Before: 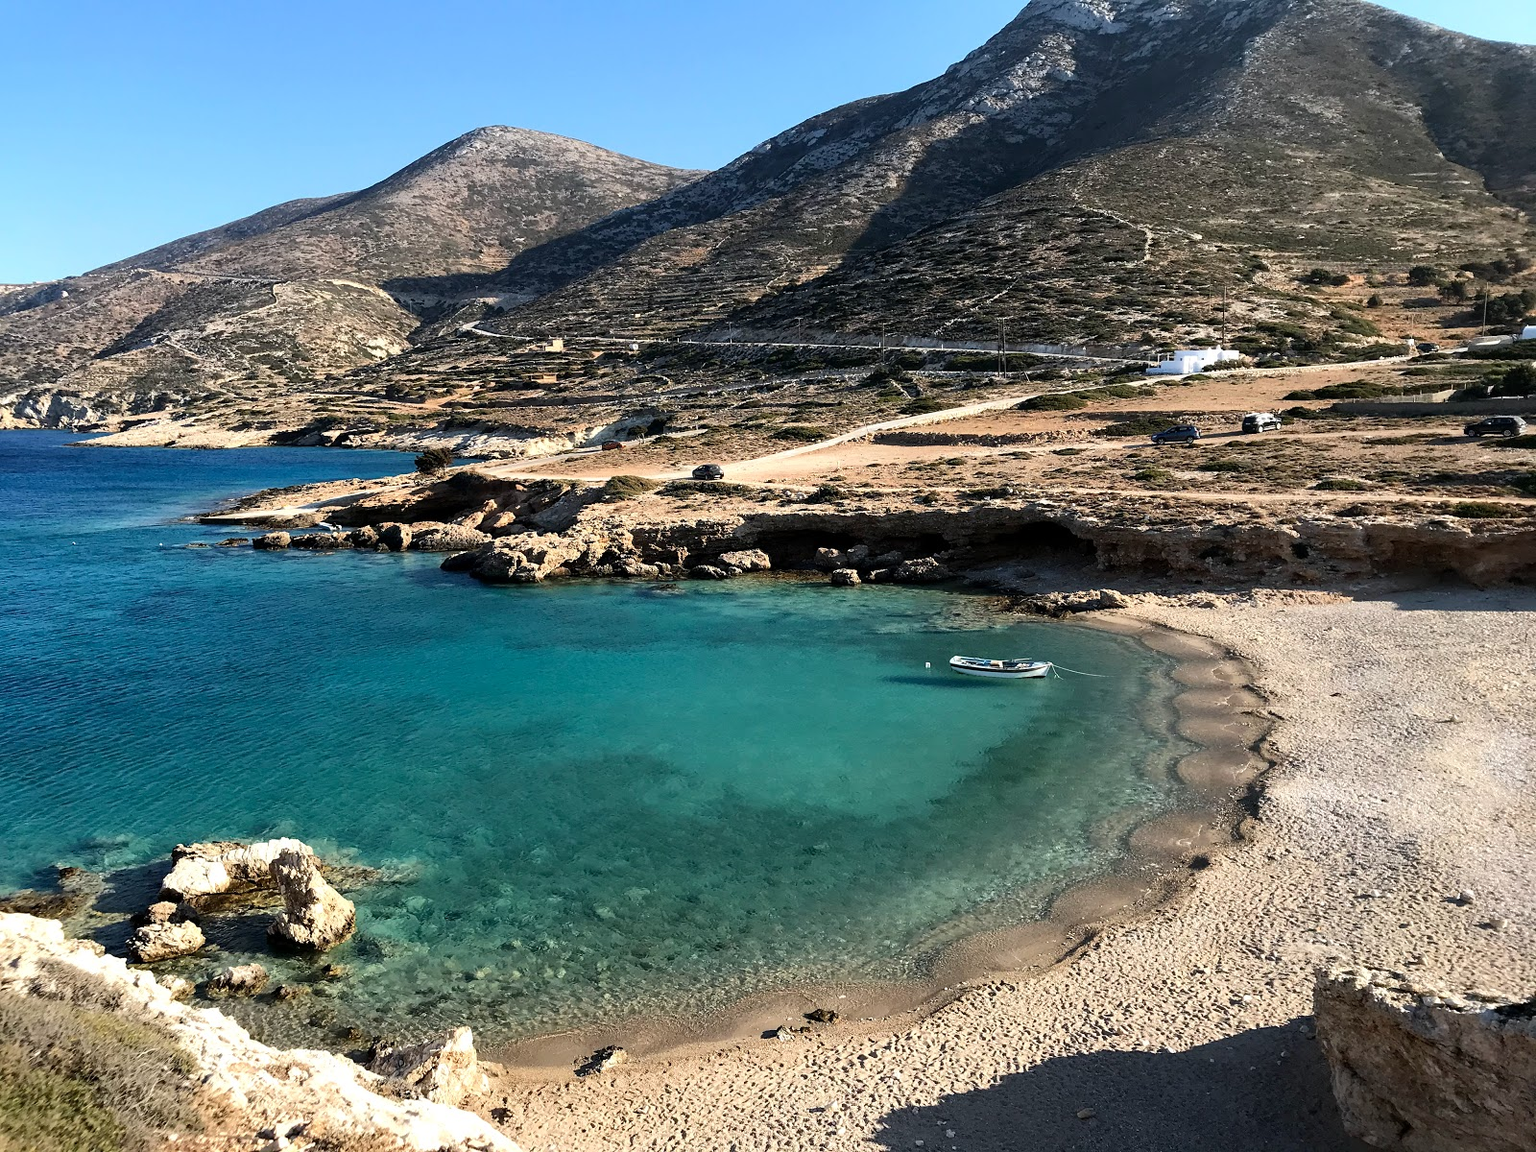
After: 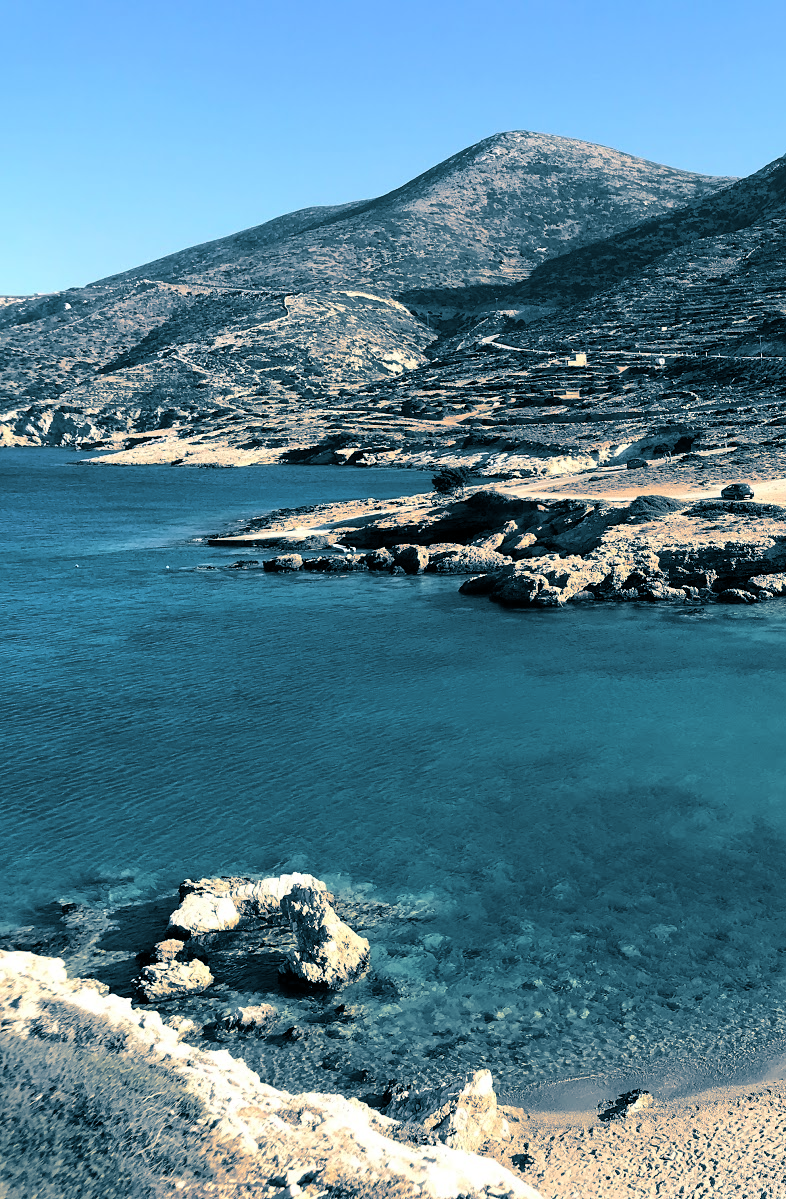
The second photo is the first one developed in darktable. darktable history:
crop and rotate: left 0%, top 0%, right 50.845%
split-toning: shadows › hue 212.4°, balance -70
